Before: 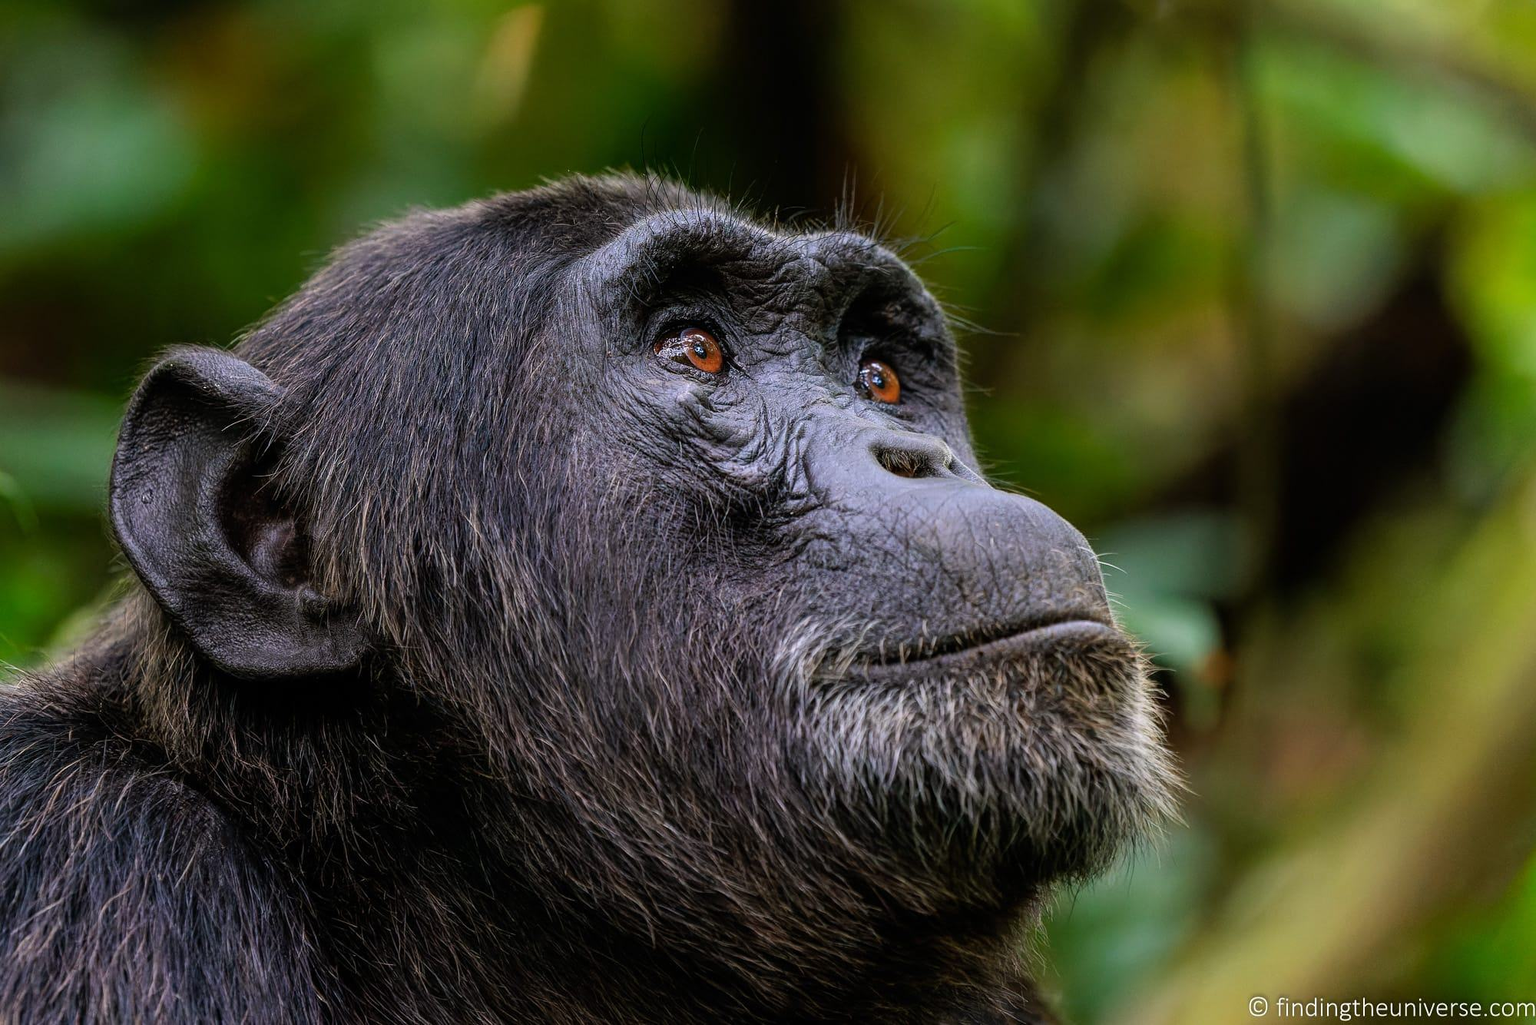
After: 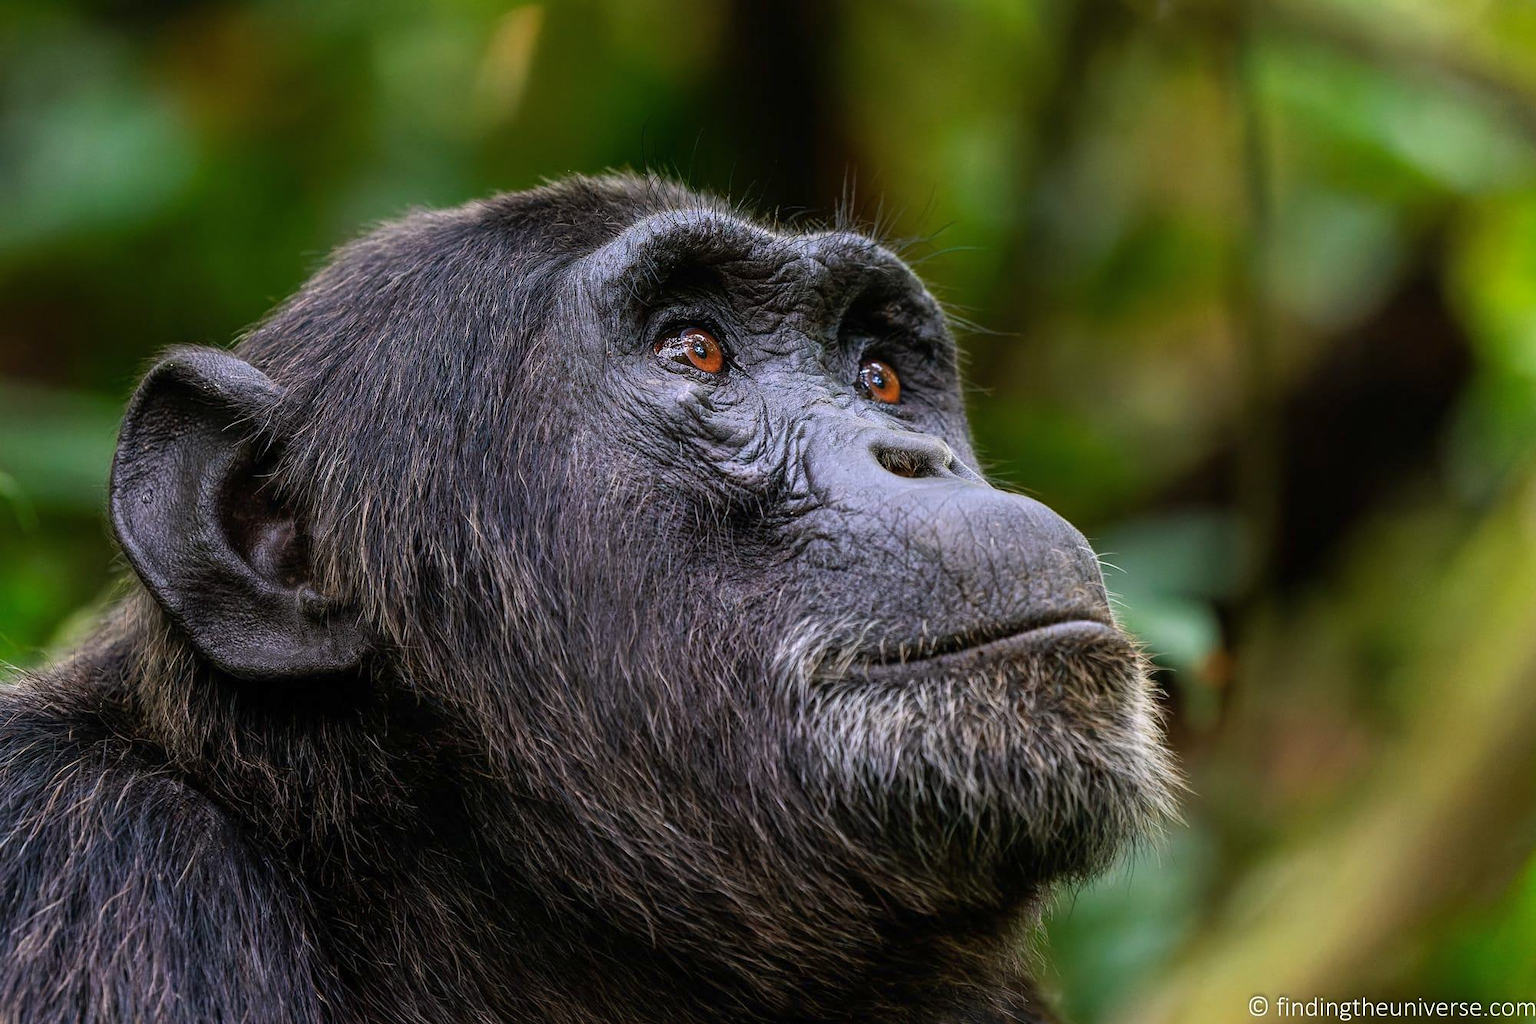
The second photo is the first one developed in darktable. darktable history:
color balance rgb: perceptual saturation grading › global saturation 0.252%, perceptual brilliance grading › global brilliance 21.42%, perceptual brilliance grading › shadows -34.155%, global vibrance -8.033%, contrast -13.424%, saturation formula JzAzBz (2021)
